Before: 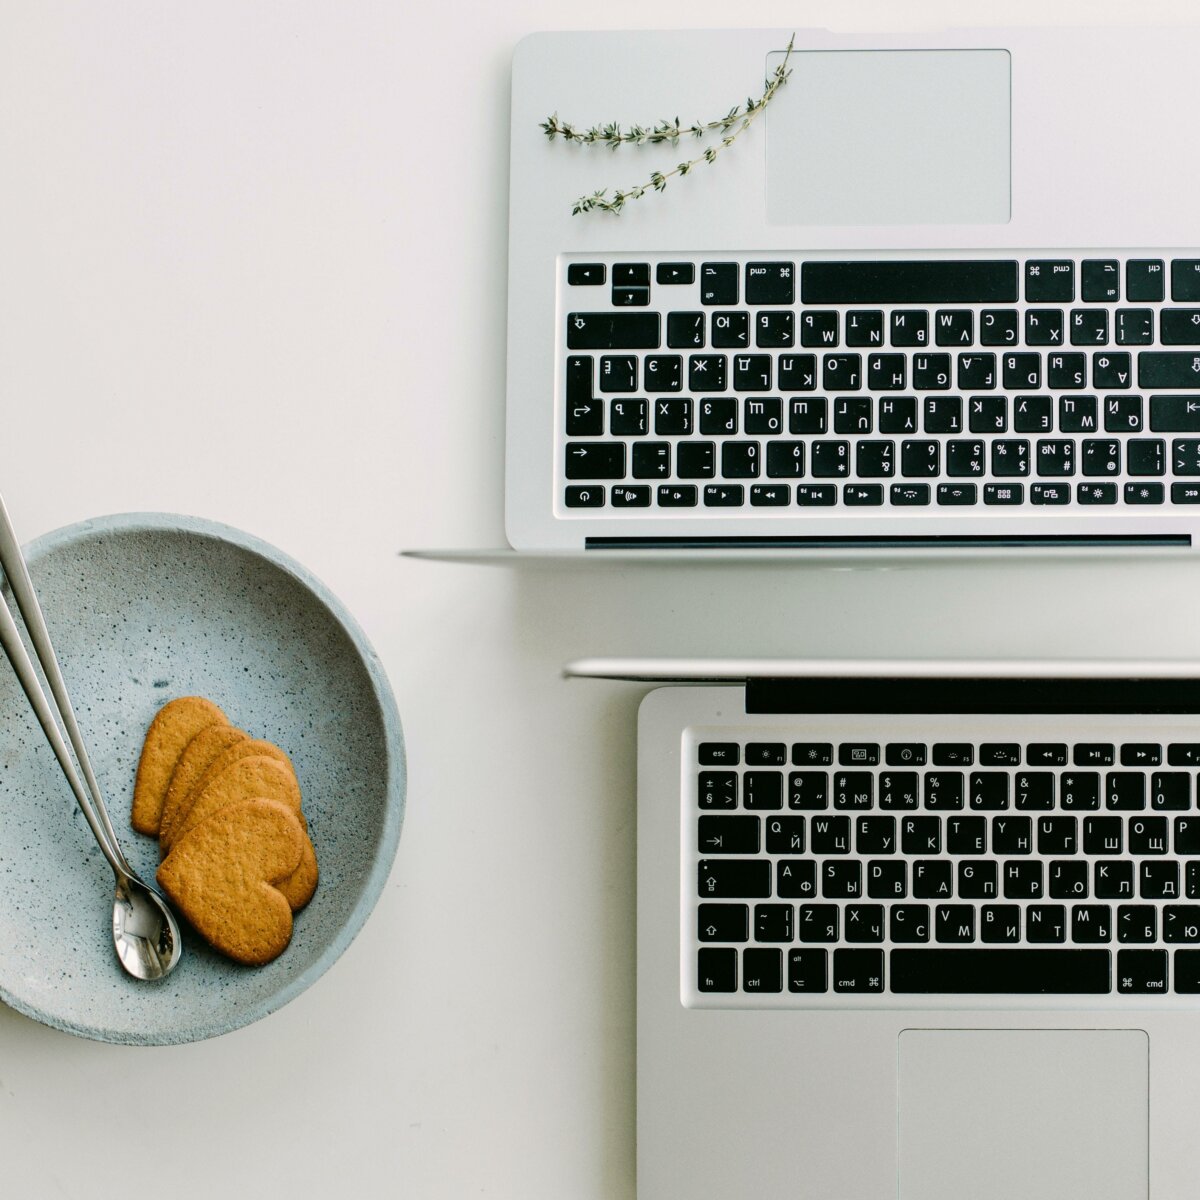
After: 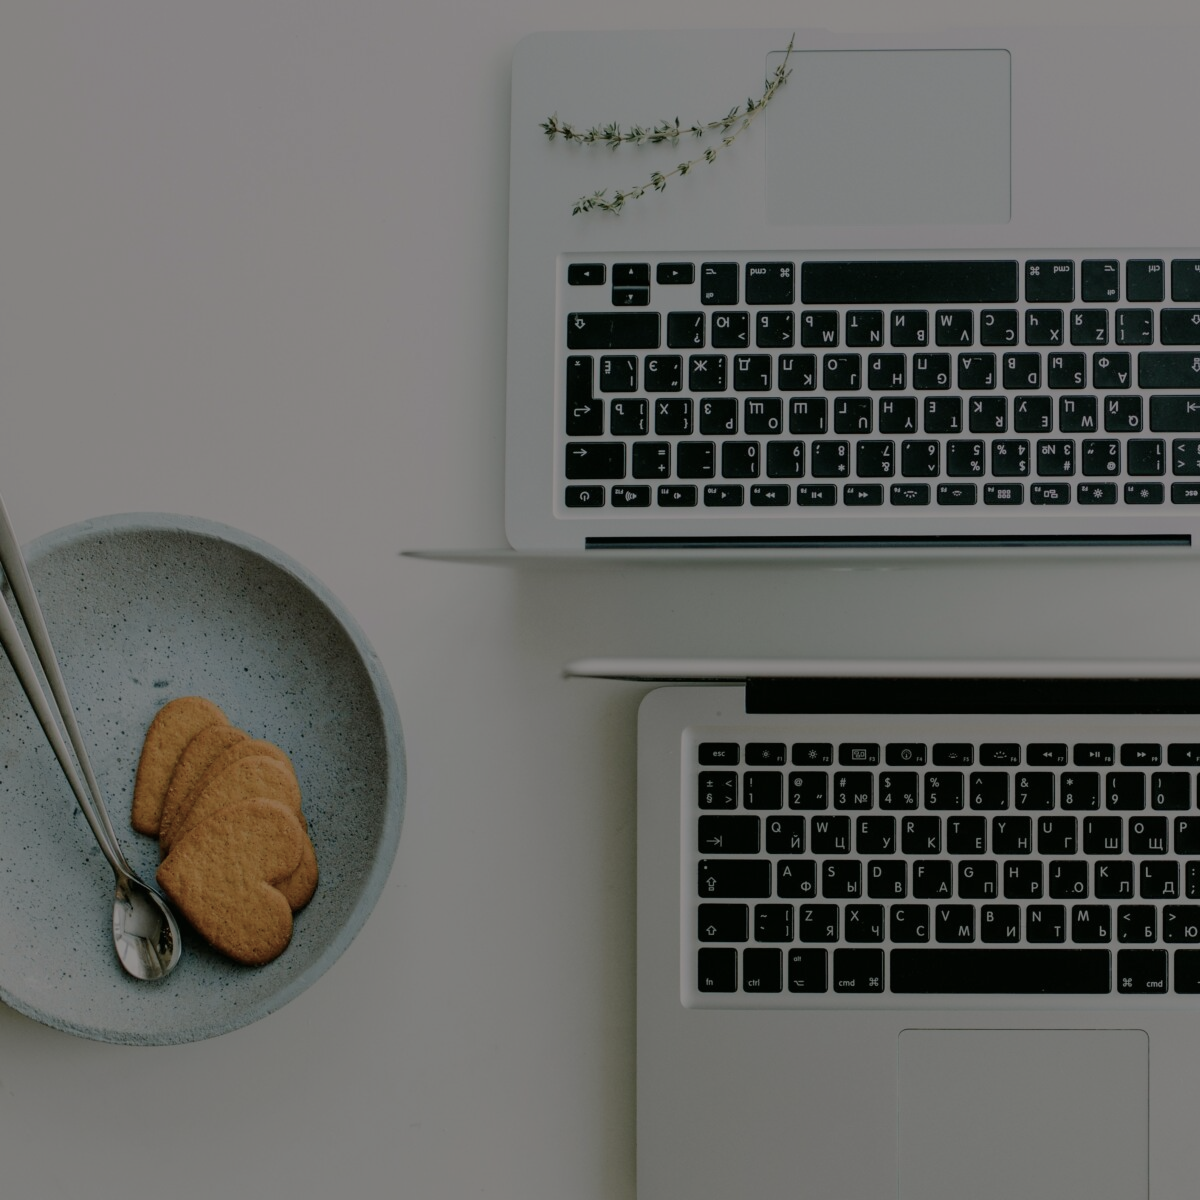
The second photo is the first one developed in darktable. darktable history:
color balance rgb: perceptual brilliance grading › global brilliance -48.39%
exposure: black level correction 0, exposure 0.7 EV, compensate exposure bias true, compensate highlight preservation false
